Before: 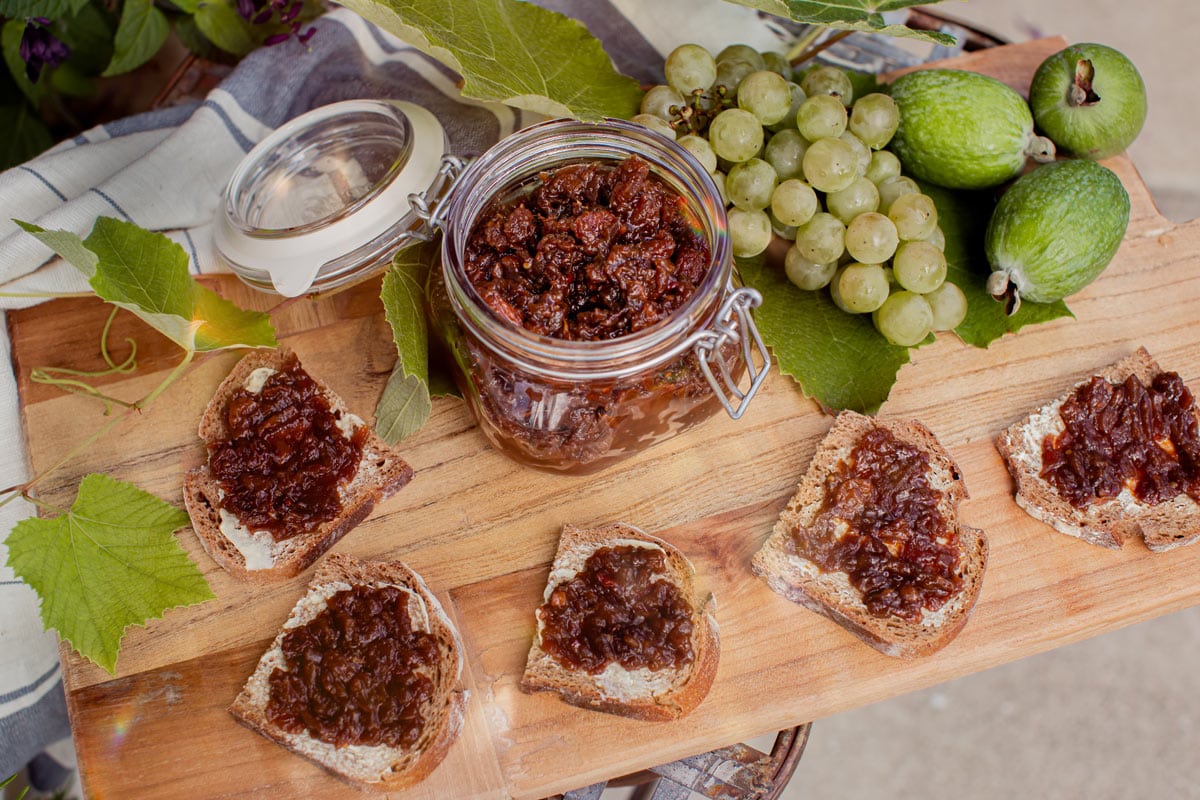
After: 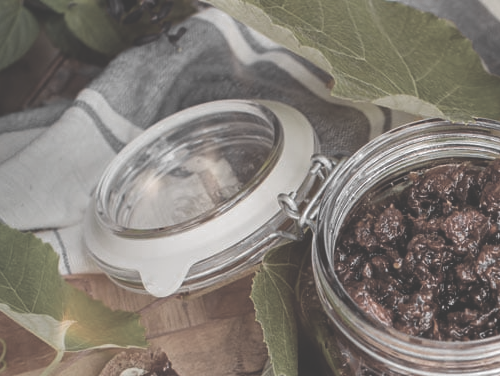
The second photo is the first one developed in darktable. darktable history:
crop and rotate: left 10.908%, top 0.098%, right 47.415%, bottom 52.862%
exposure: black level correction -0.041, exposure 0.059 EV, compensate highlight preservation false
color zones: curves: ch0 [(0, 0.613) (0.01, 0.613) (0.245, 0.448) (0.498, 0.529) (0.642, 0.665) (0.879, 0.777) (0.99, 0.613)]; ch1 [(0, 0.035) (0.121, 0.189) (0.259, 0.197) (0.415, 0.061) (0.589, 0.022) (0.732, 0.022) (0.857, 0.026) (0.991, 0.053)]
